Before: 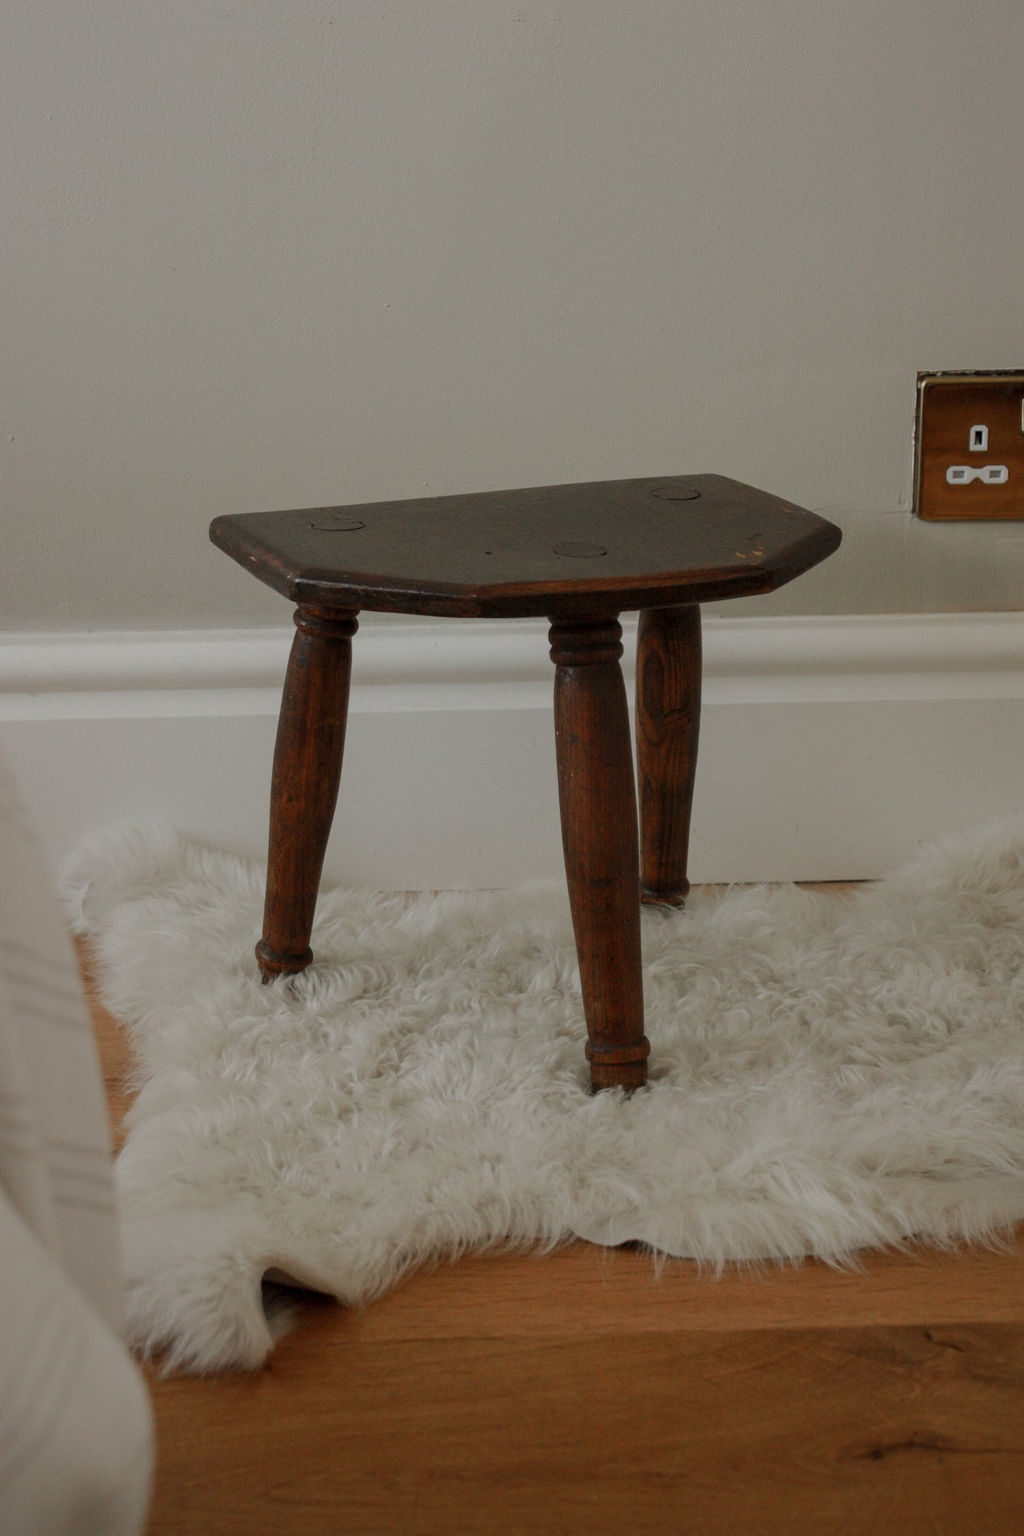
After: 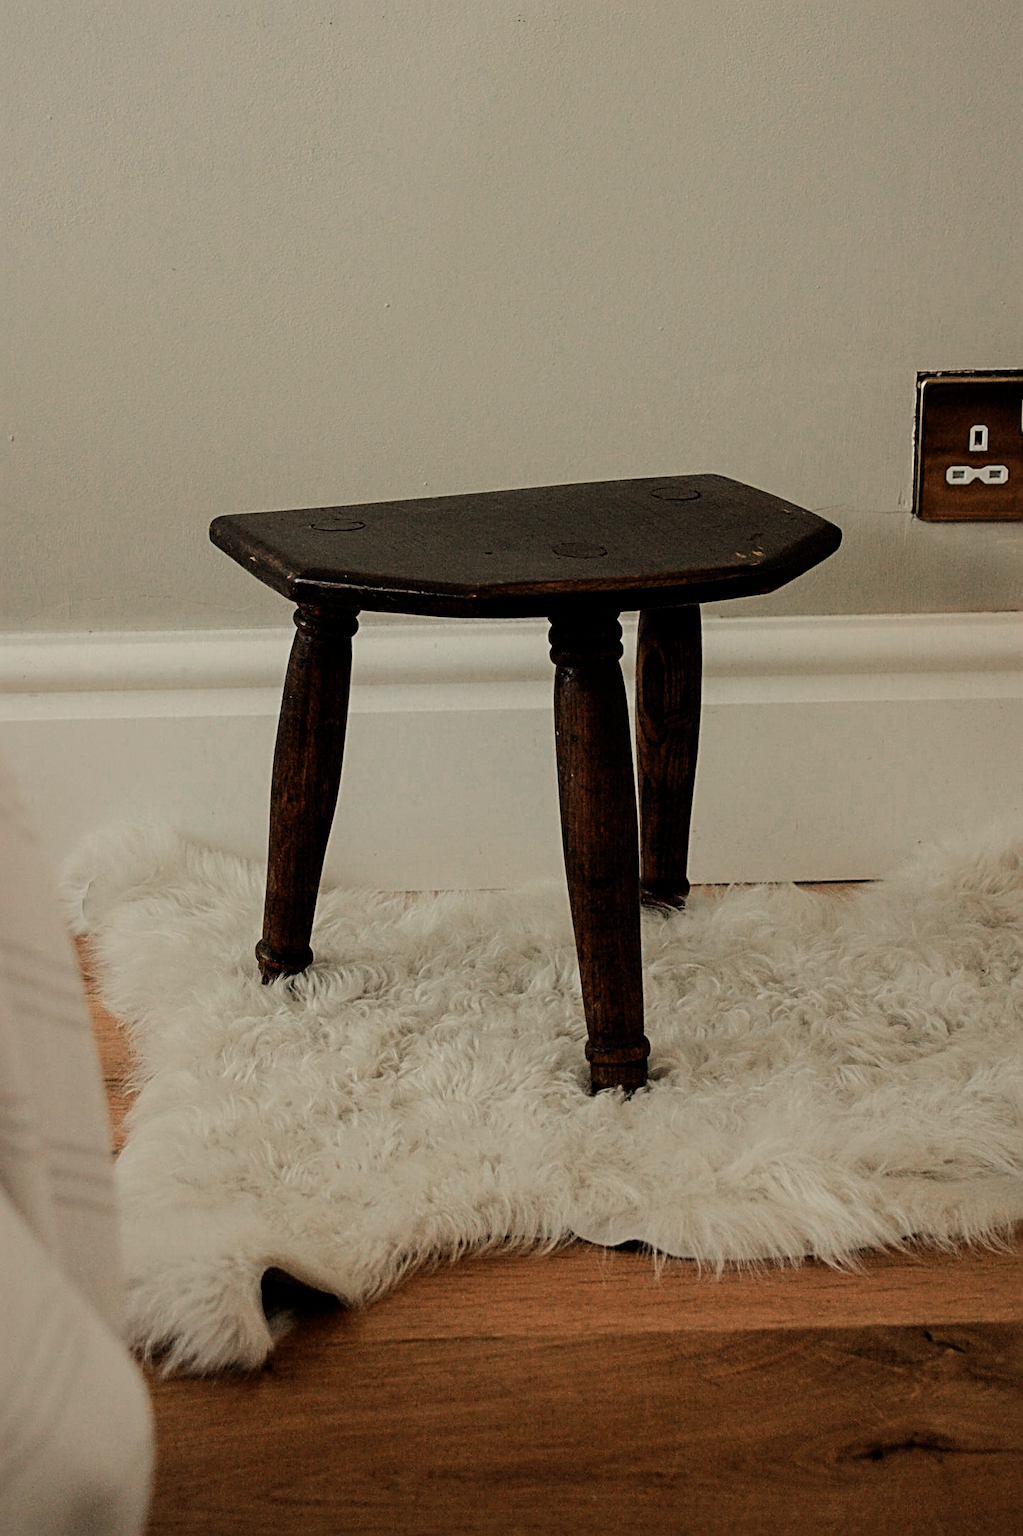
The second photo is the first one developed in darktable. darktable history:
filmic rgb: black relative exposure -5 EV, white relative exposure 3.5 EV, hardness 3.19, contrast 1.3, highlights saturation mix -50%
white balance: red 1.029, blue 0.92
color zones: curves: ch0 [(0.018, 0.548) (0.197, 0.654) (0.425, 0.447) (0.605, 0.658) (0.732, 0.579)]; ch1 [(0.105, 0.531) (0.224, 0.531) (0.386, 0.39) (0.618, 0.456) (0.732, 0.456) (0.956, 0.421)]; ch2 [(0.039, 0.583) (0.215, 0.465) (0.399, 0.544) (0.465, 0.548) (0.614, 0.447) (0.724, 0.43) (0.882, 0.623) (0.956, 0.632)]
sharpen: radius 3.025, amount 0.757
